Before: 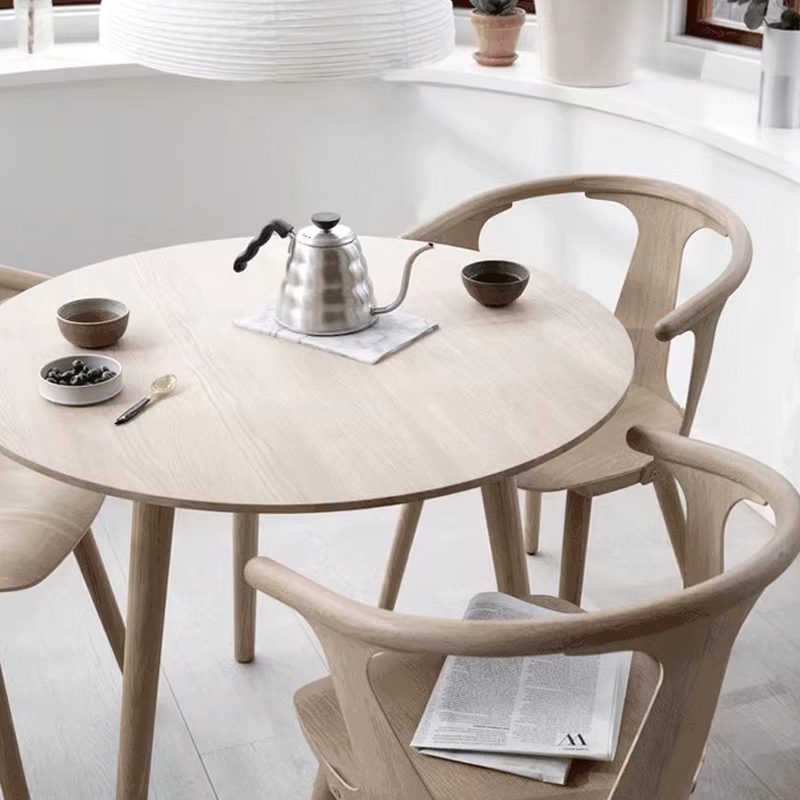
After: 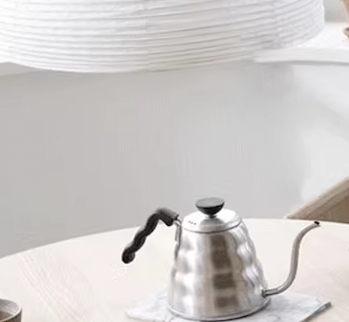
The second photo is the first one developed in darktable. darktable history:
crop: left 15.452%, top 5.459%, right 43.956%, bottom 56.62%
exposure: compensate exposure bias true, compensate highlight preservation false
rotate and perspective: rotation -4.2°, shear 0.006, automatic cropping off
